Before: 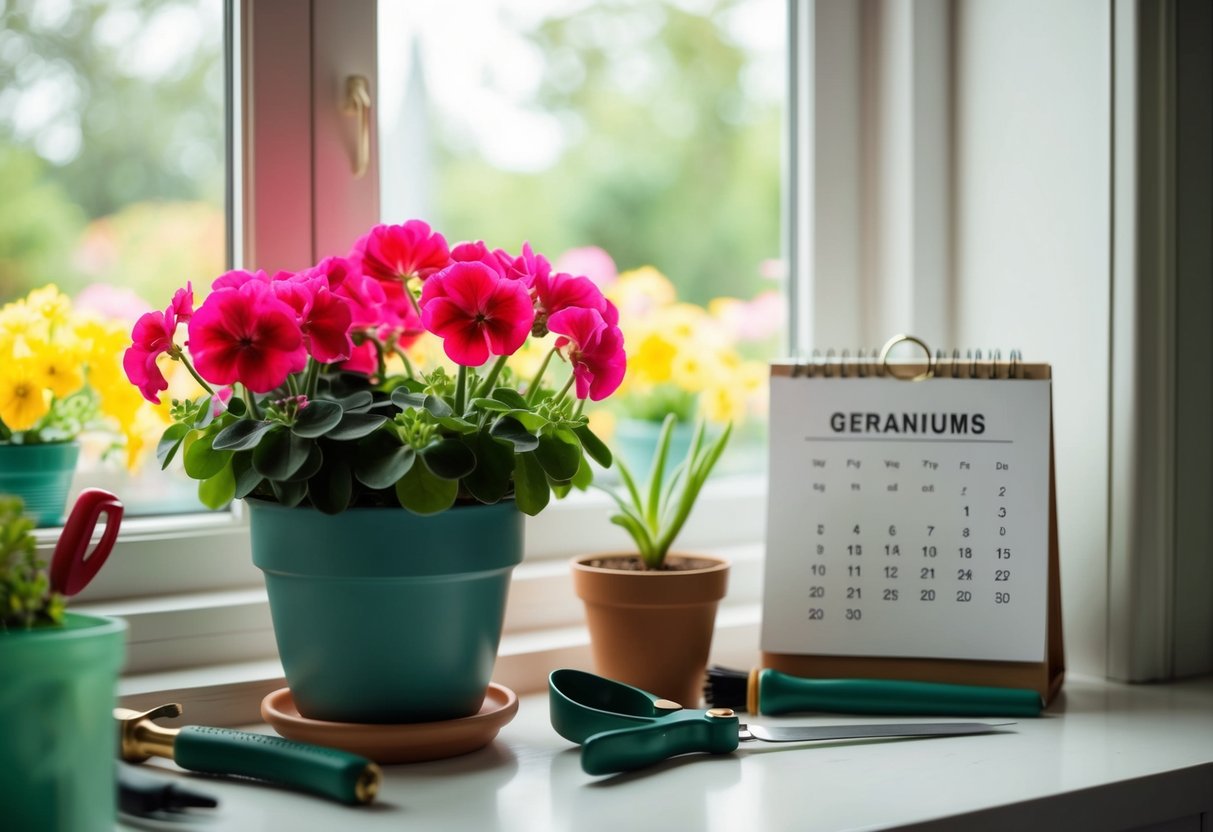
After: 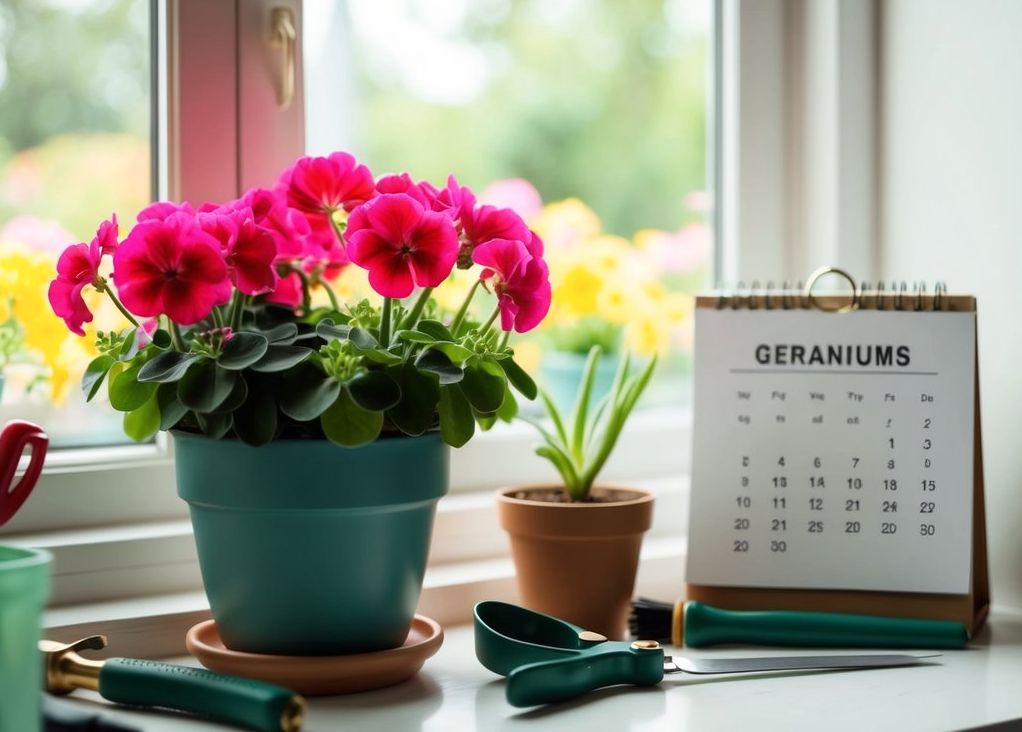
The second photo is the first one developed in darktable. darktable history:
shadows and highlights: shadows 1.52, highlights 38.26
crop: left 6.197%, top 8.28%, right 9.533%, bottom 3.642%
